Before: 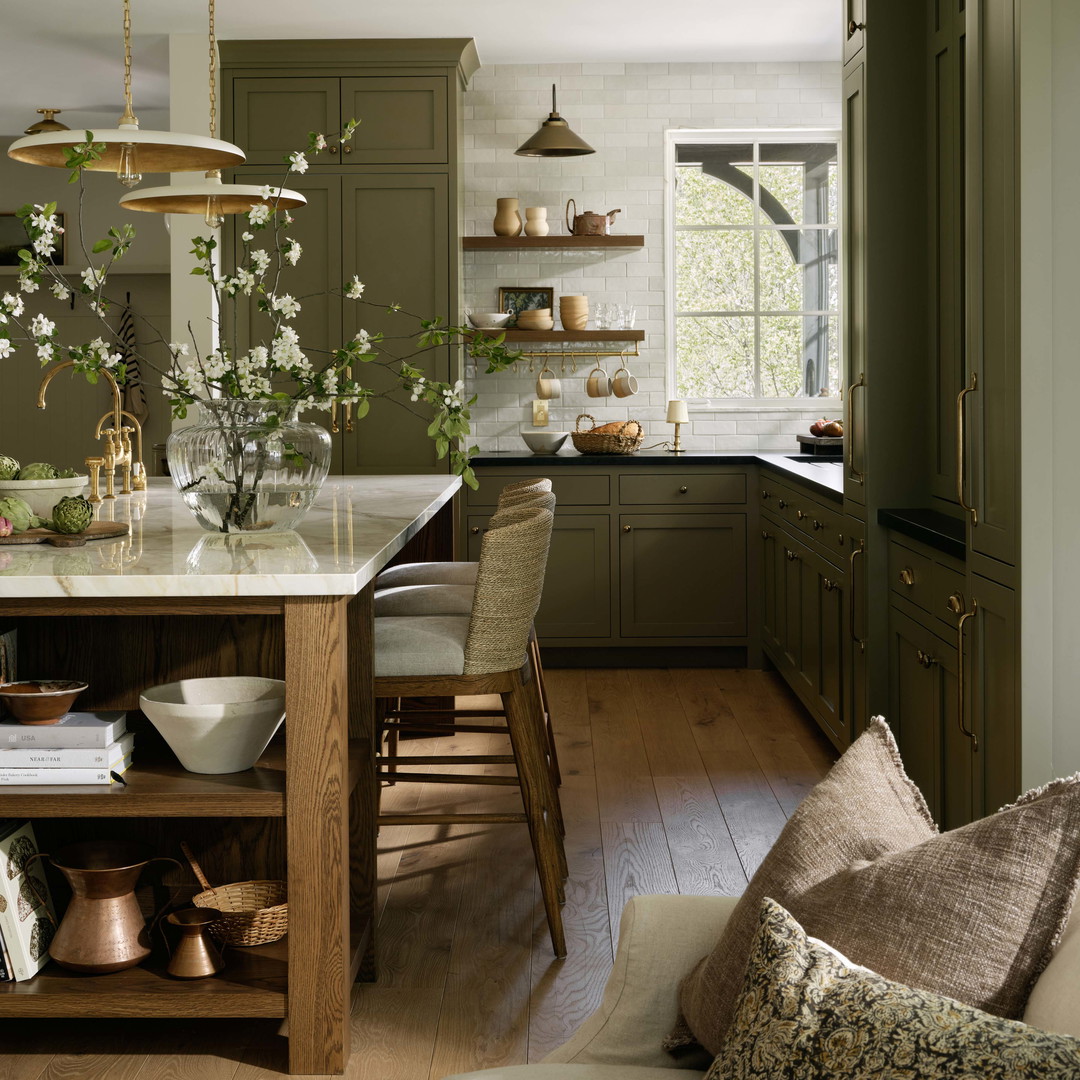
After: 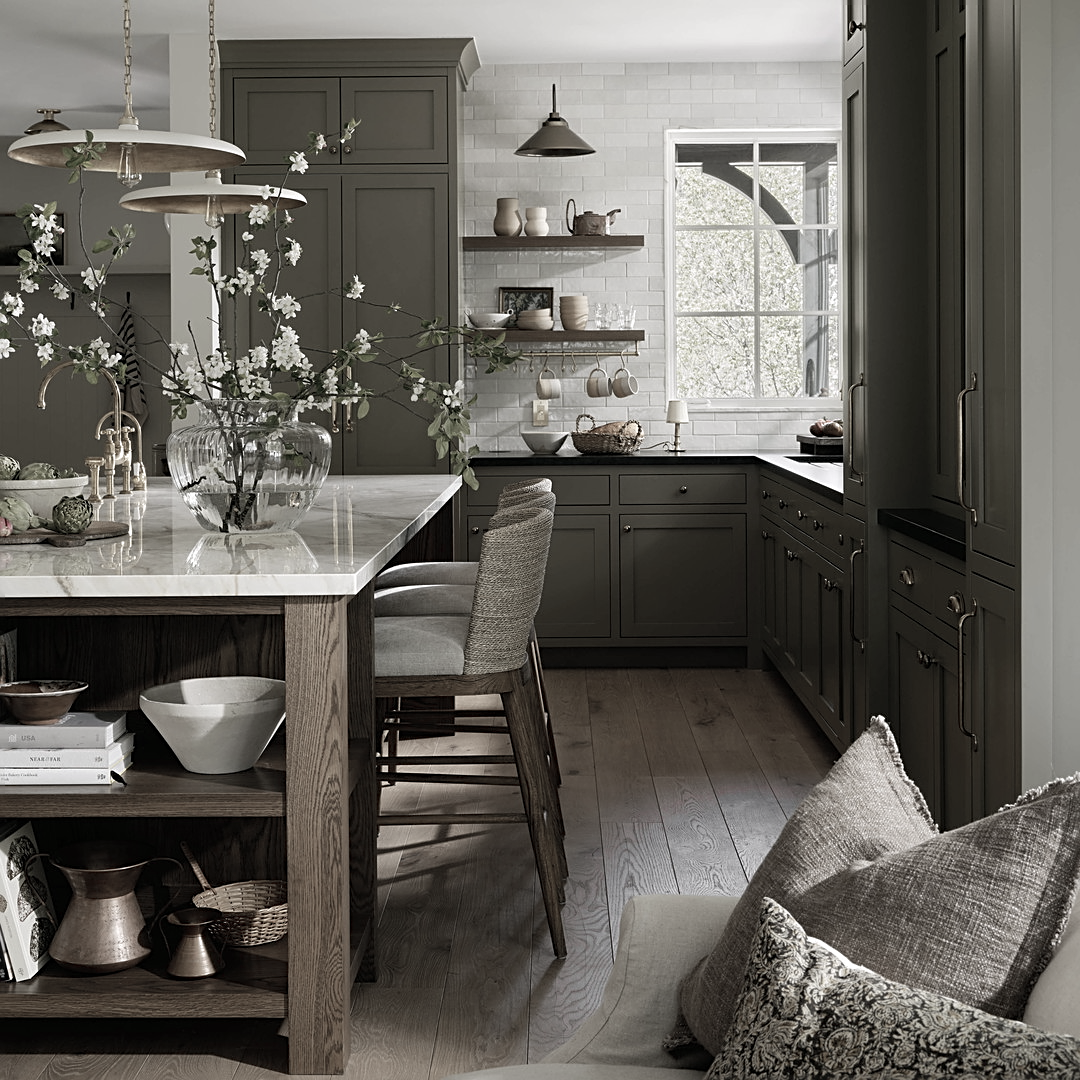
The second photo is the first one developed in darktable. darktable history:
sharpen: on, module defaults
color zones: curves: ch1 [(0, 0.34) (0.143, 0.164) (0.286, 0.152) (0.429, 0.176) (0.571, 0.173) (0.714, 0.188) (0.857, 0.199) (1, 0.34)]
